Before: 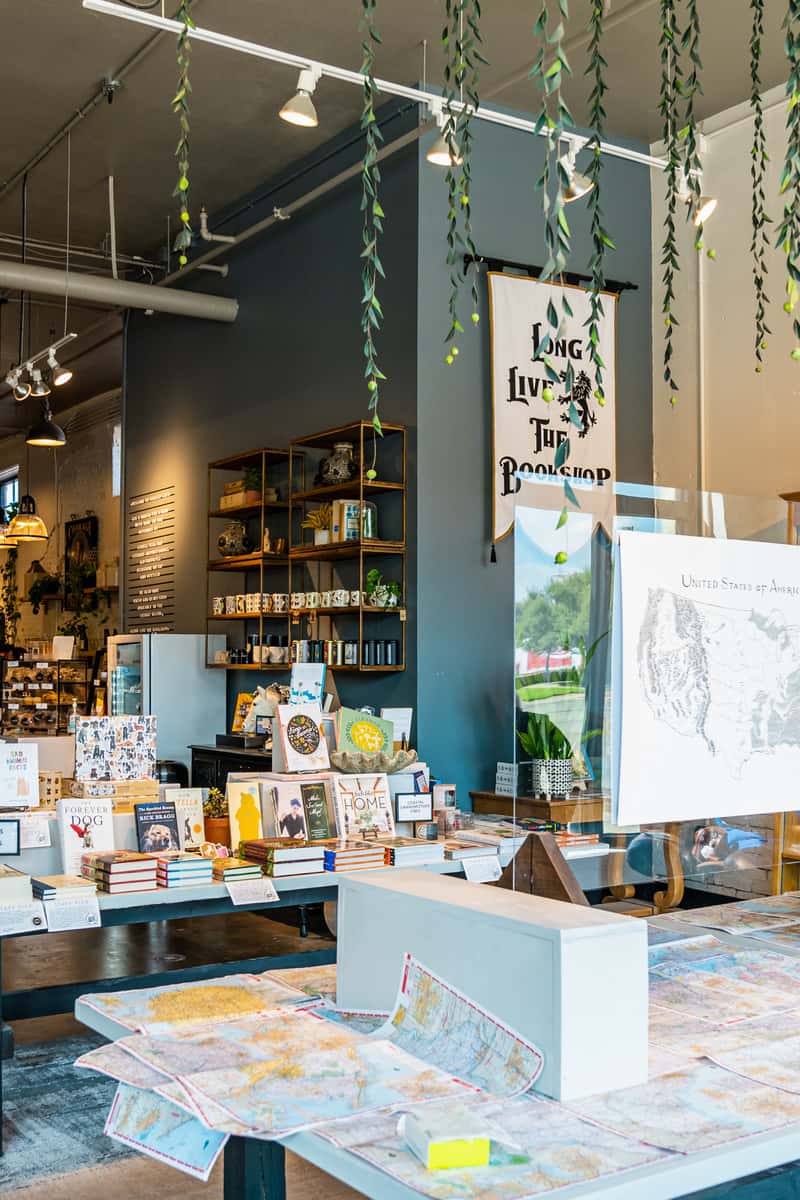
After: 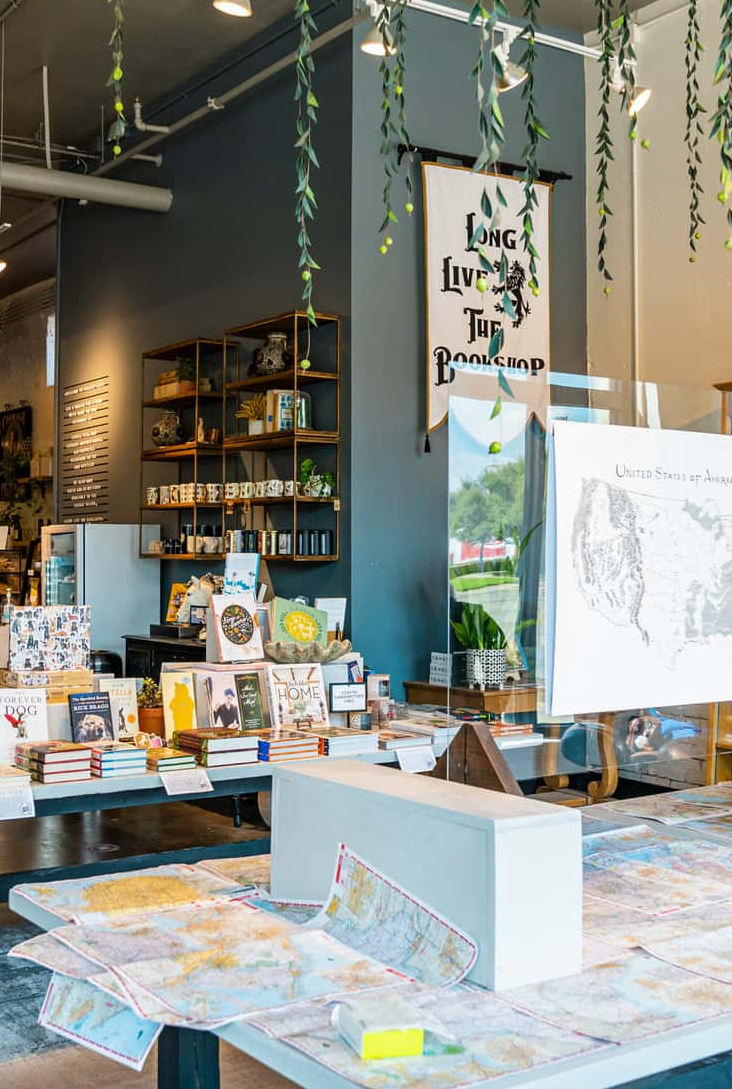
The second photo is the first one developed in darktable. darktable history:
crop and rotate: left 8.475%, top 9.193%
tone equalizer: edges refinement/feathering 500, mask exposure compensation -1.27 EV, preserve details no
